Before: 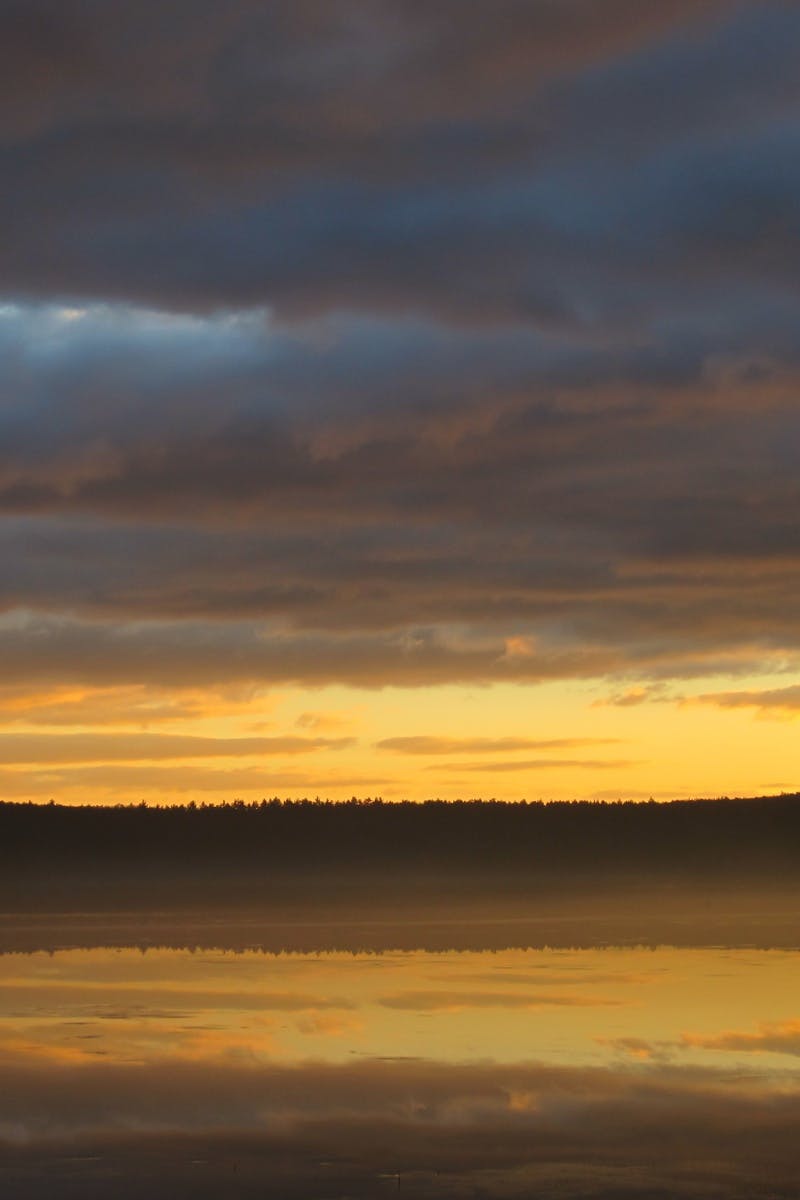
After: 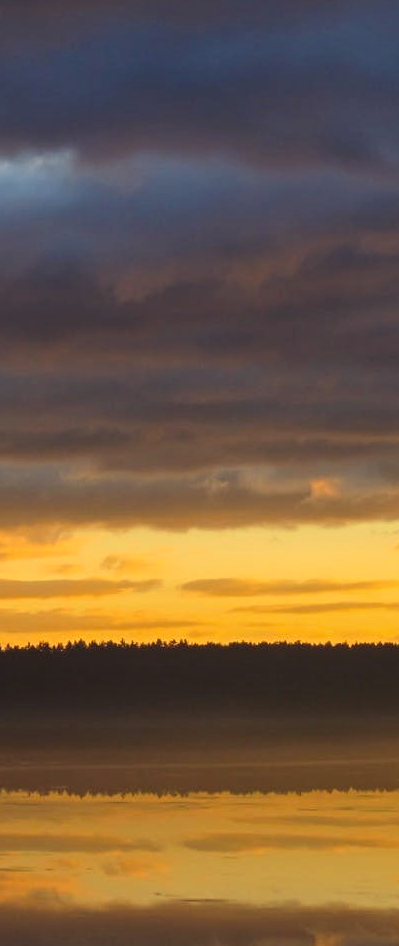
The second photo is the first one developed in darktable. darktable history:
color balance rgb: shadows lift › luminance -21.407%, shadows lift › chroma 6.508%, shadows lift › hue 270.79°, highlights gain › chroma 1.348%, highlights gain › hue 56.55°, perceptual saturation grading › global saturation 0.801%, global vibrance 16.622%, saturation formula JzAzBz (2021)
crop and rotate: angle 0.011°, left 24.45%, top 13.18%, right 25.6%, bottom 7.915%
local contrast: on, module defaults
